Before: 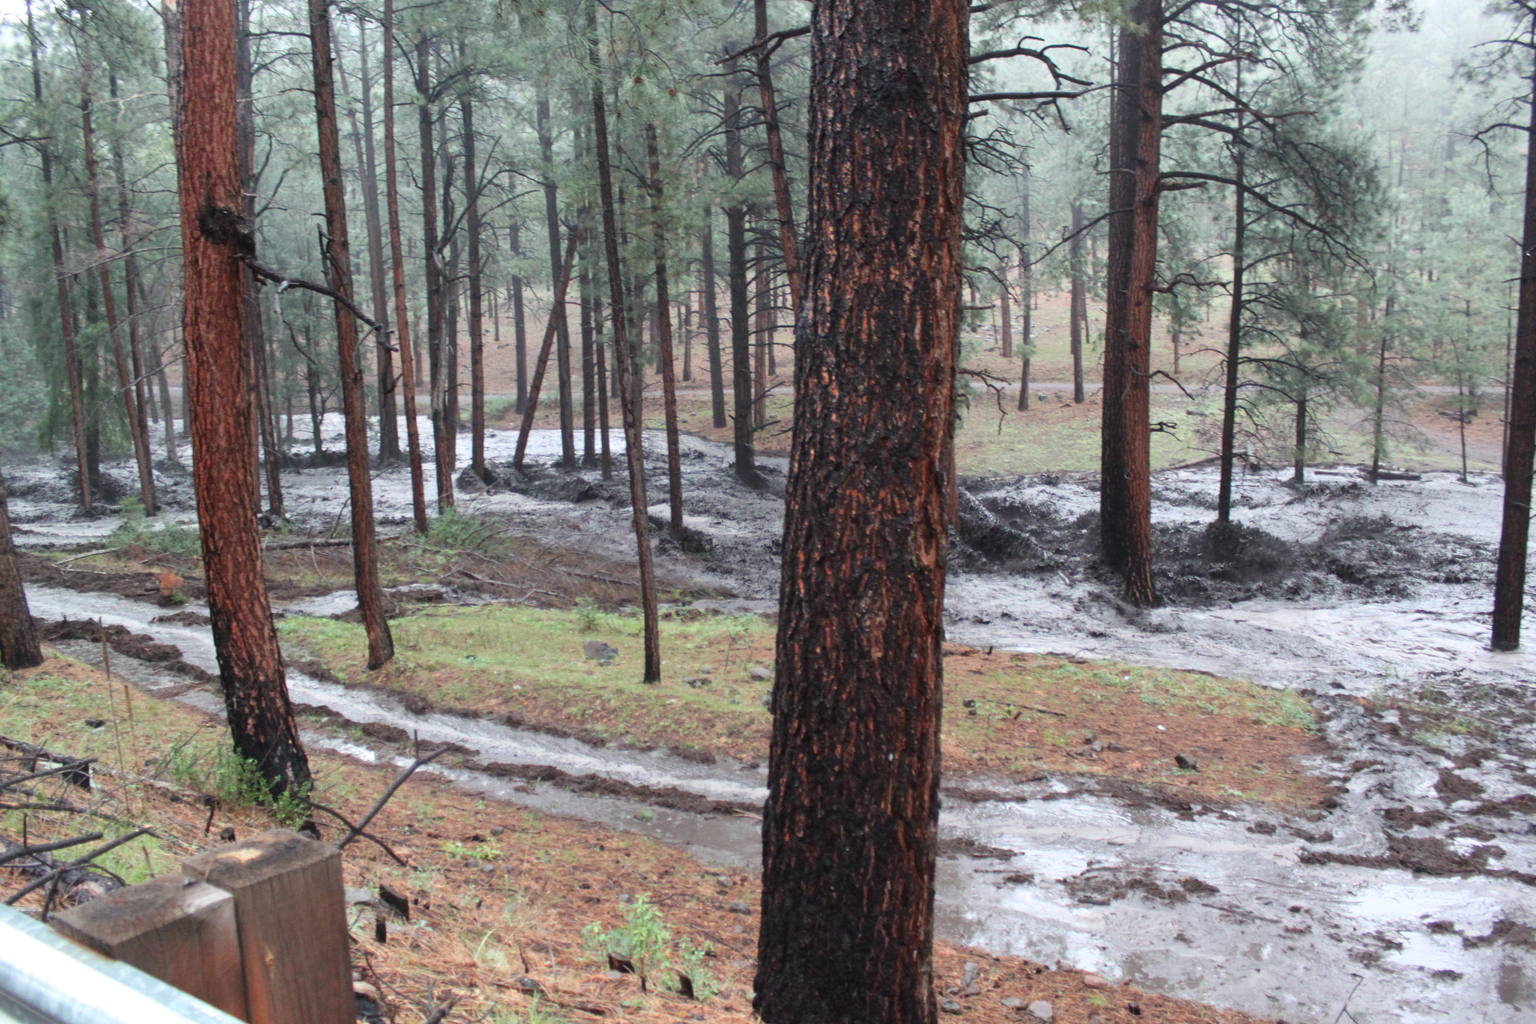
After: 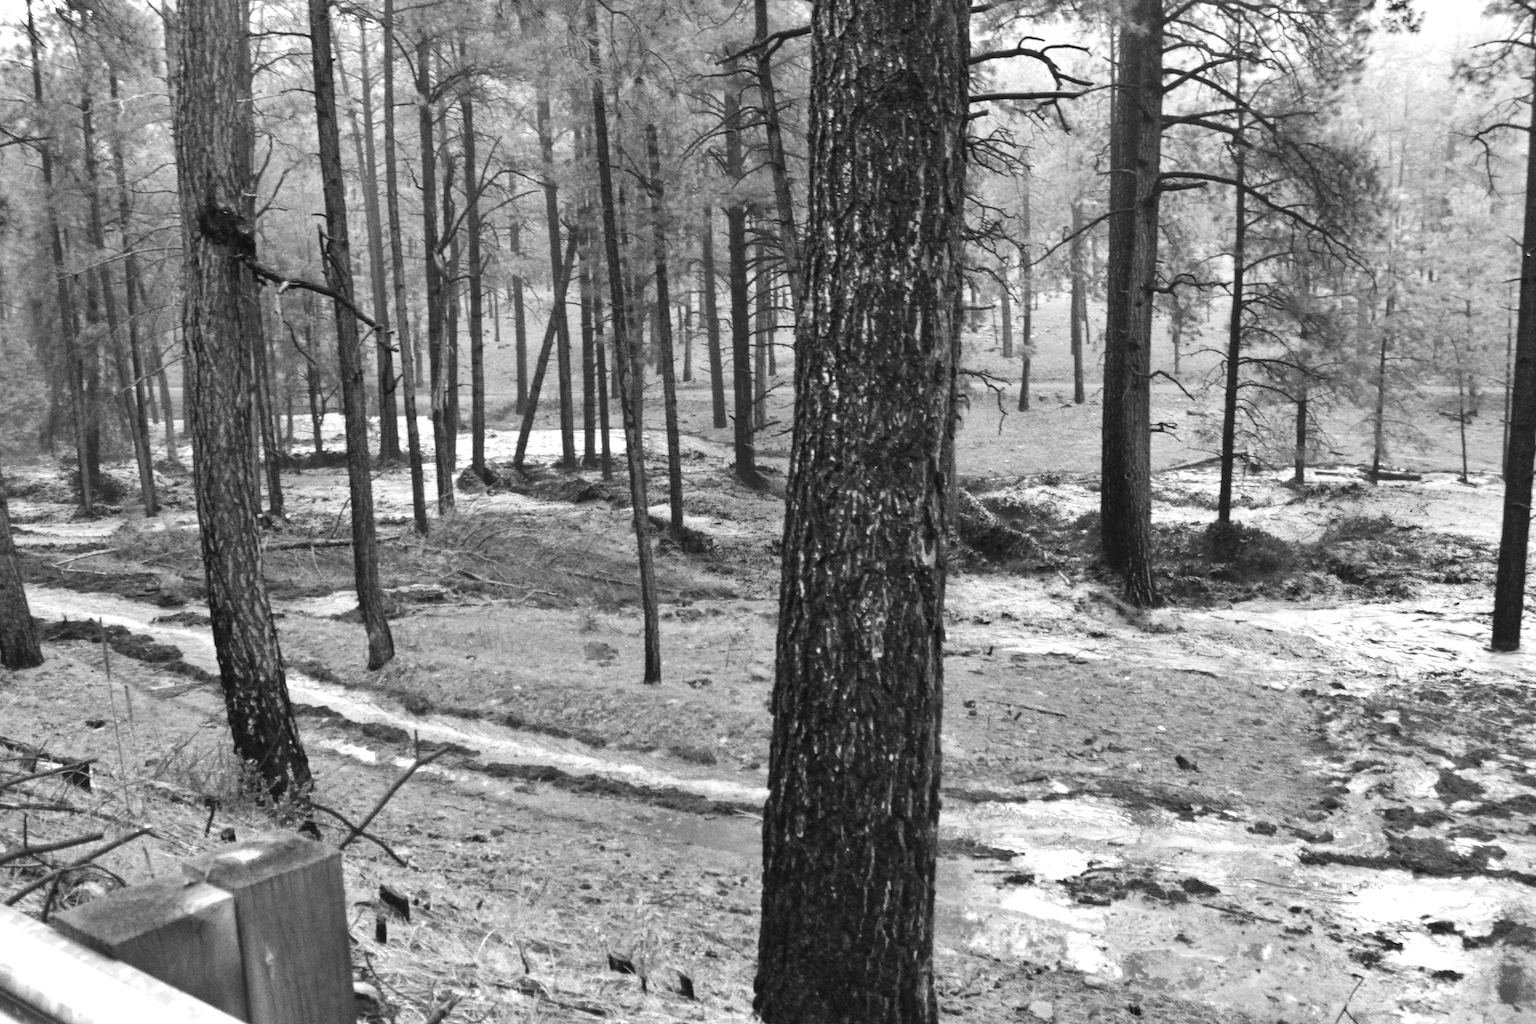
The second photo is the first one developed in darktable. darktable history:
shadows and highlights: soften with gaussian
color zones: curves: ch0 [(0.004, 0.588) (0.116, 0.636) (0.259, 0.476) (0.423, 0.464) (0.75, 0.5)]; ch1 [(0, 0) (0.143, 0) (0.286, 0) (0.429, 0) (0.571, 0) (0.714, 0) (0.857, 0)]
contrast brightness saturation: saturation -0.05
grain: on, module defaults
tone equalizer: -8 EV -0.417 EV, -7 EV -0.389 EV, -6 EV -0.333 EV, -5 EV -0.222 EV, -3 EV 0.222 EV, -2 EV 0.333 EV, -1 EV 0.389 EV, +0 EV 0.417 EV, edges refinement/feathering 500, mask exposure compensation -1.57 EV, preserve details no
